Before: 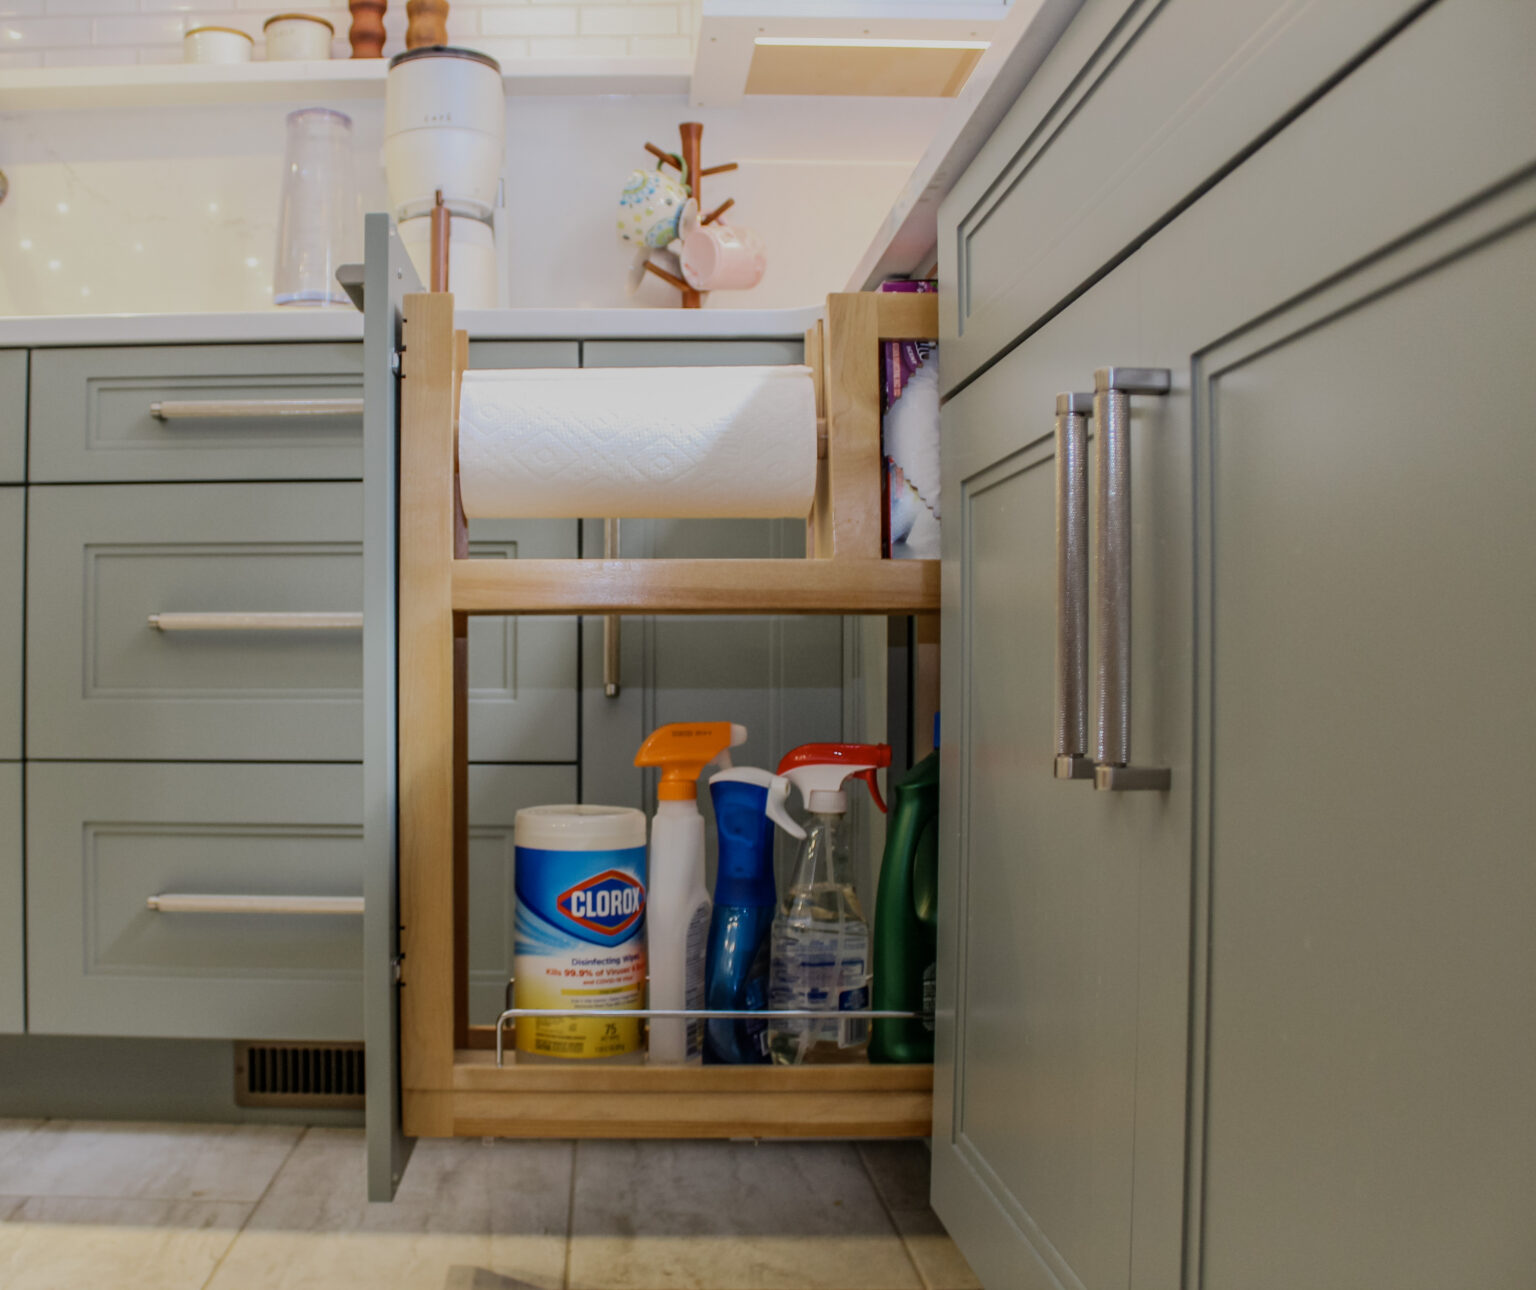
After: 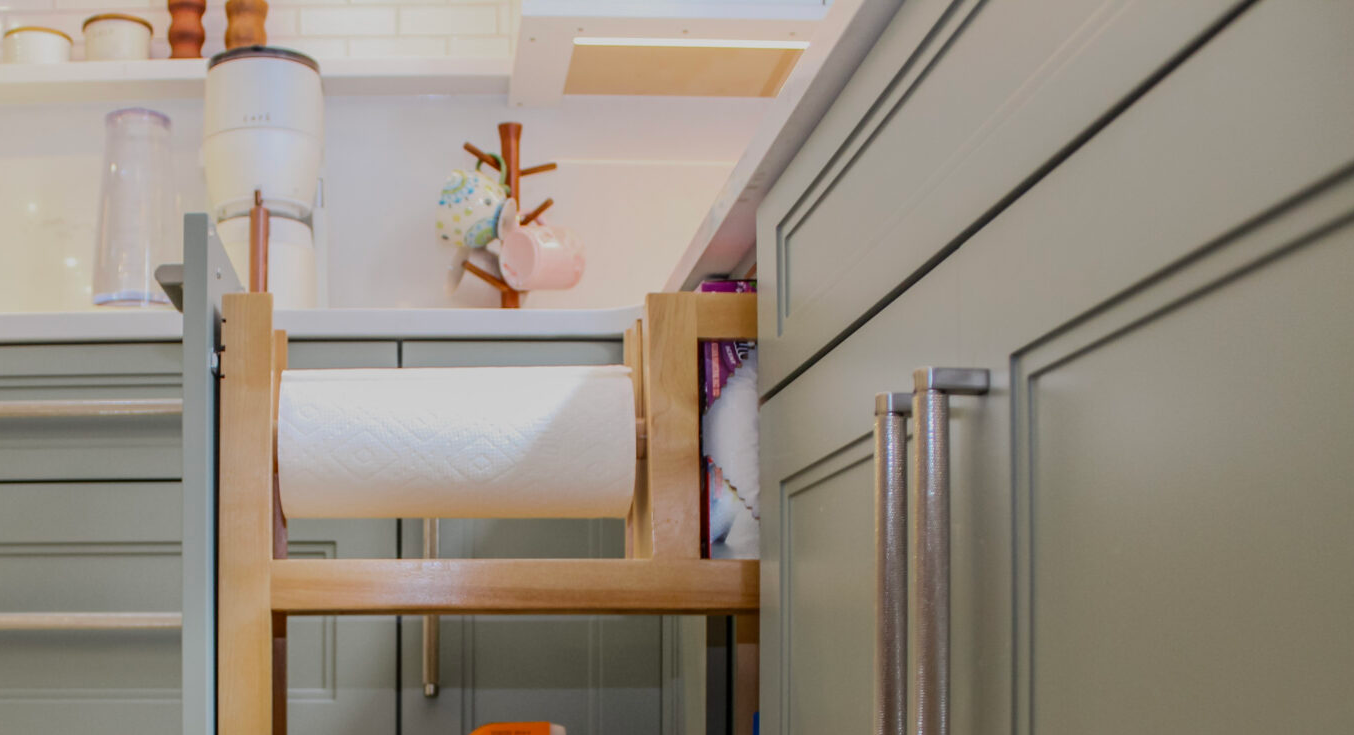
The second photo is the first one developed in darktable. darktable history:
crop and rotate: left 11.815%, bottom 43.004%
